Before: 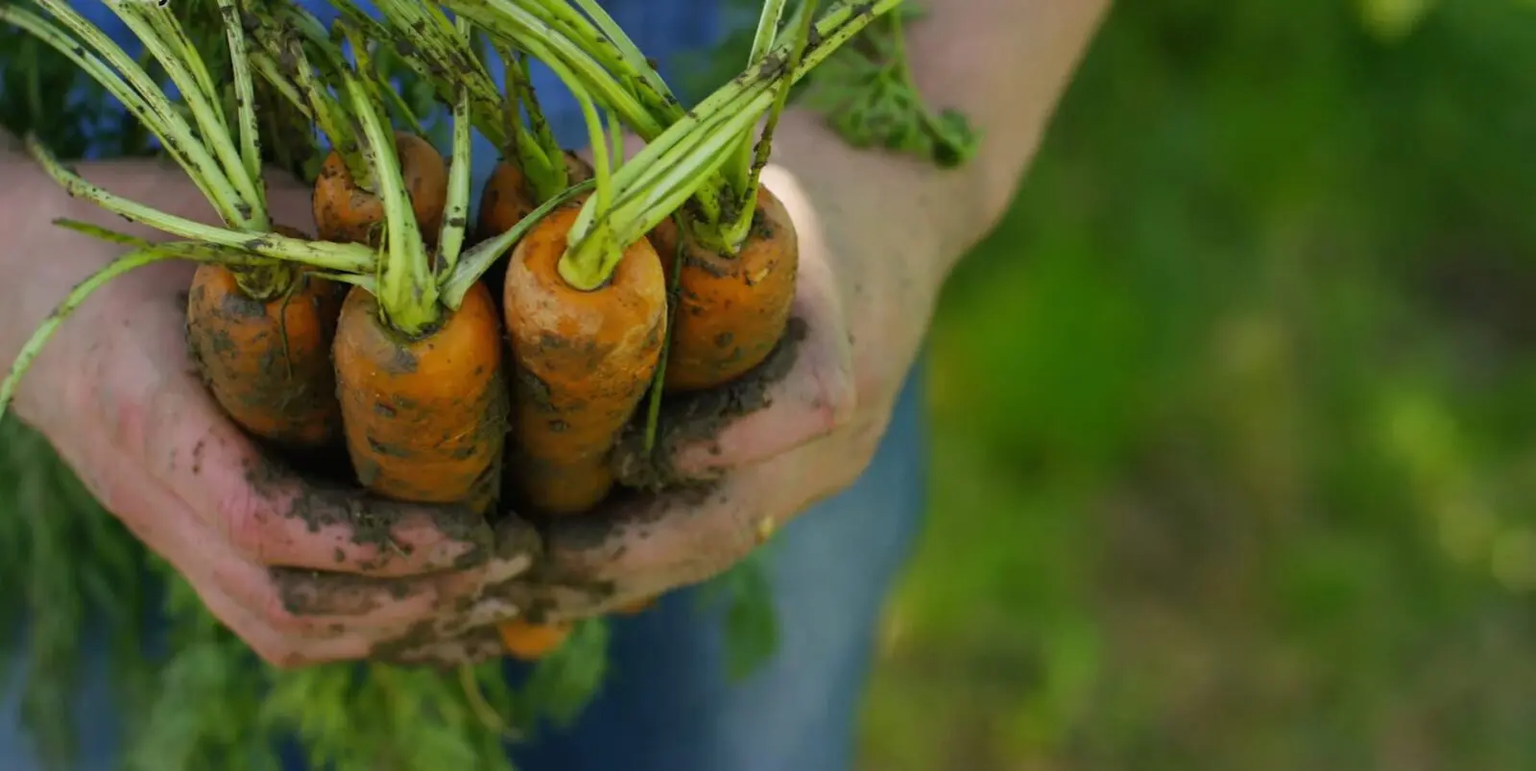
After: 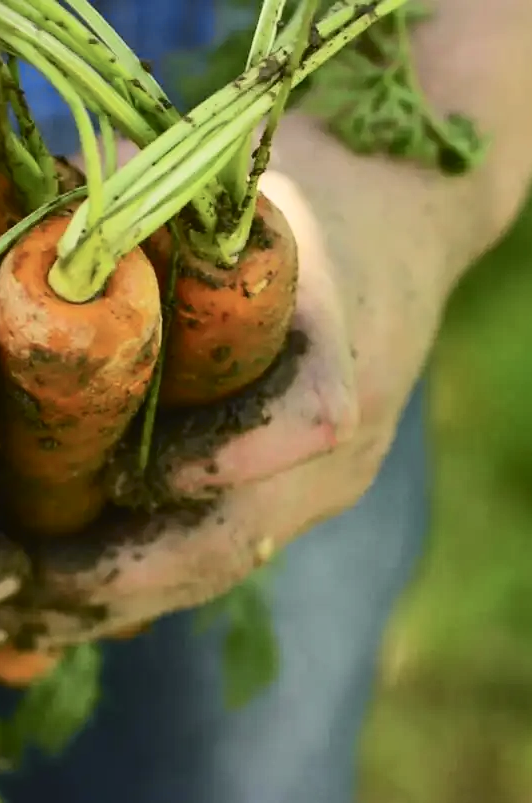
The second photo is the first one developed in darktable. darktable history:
crop: left 33.36%, right 33.36%
tone curve: curves: ch0 [(0, 0.026) (0.184, 0.172) (0.391, 0.468) (0.446, 0.56) (0.605, 0.758) (0.831, 0.931) (0.992, 1)]; ch1 [(0, 0) (0.437, 0.447) (0.501, 0.502) (0.538, 0.539) (0.574, 0.589) (0.617, 0.64) (0.699, 0.749) (0.859, 0.919) (1, 1)]; ch2 [(0, 0) (0.33, 0.301) (0.421, 0.443) (0.447, 0.482) (0.499, 0.509) (0.538, 0.564) (0.585, 0.615) (0.664, 0.664) (1, 1)], color space Lab, independent channels, preserve colors none
sharpen: radius 1
